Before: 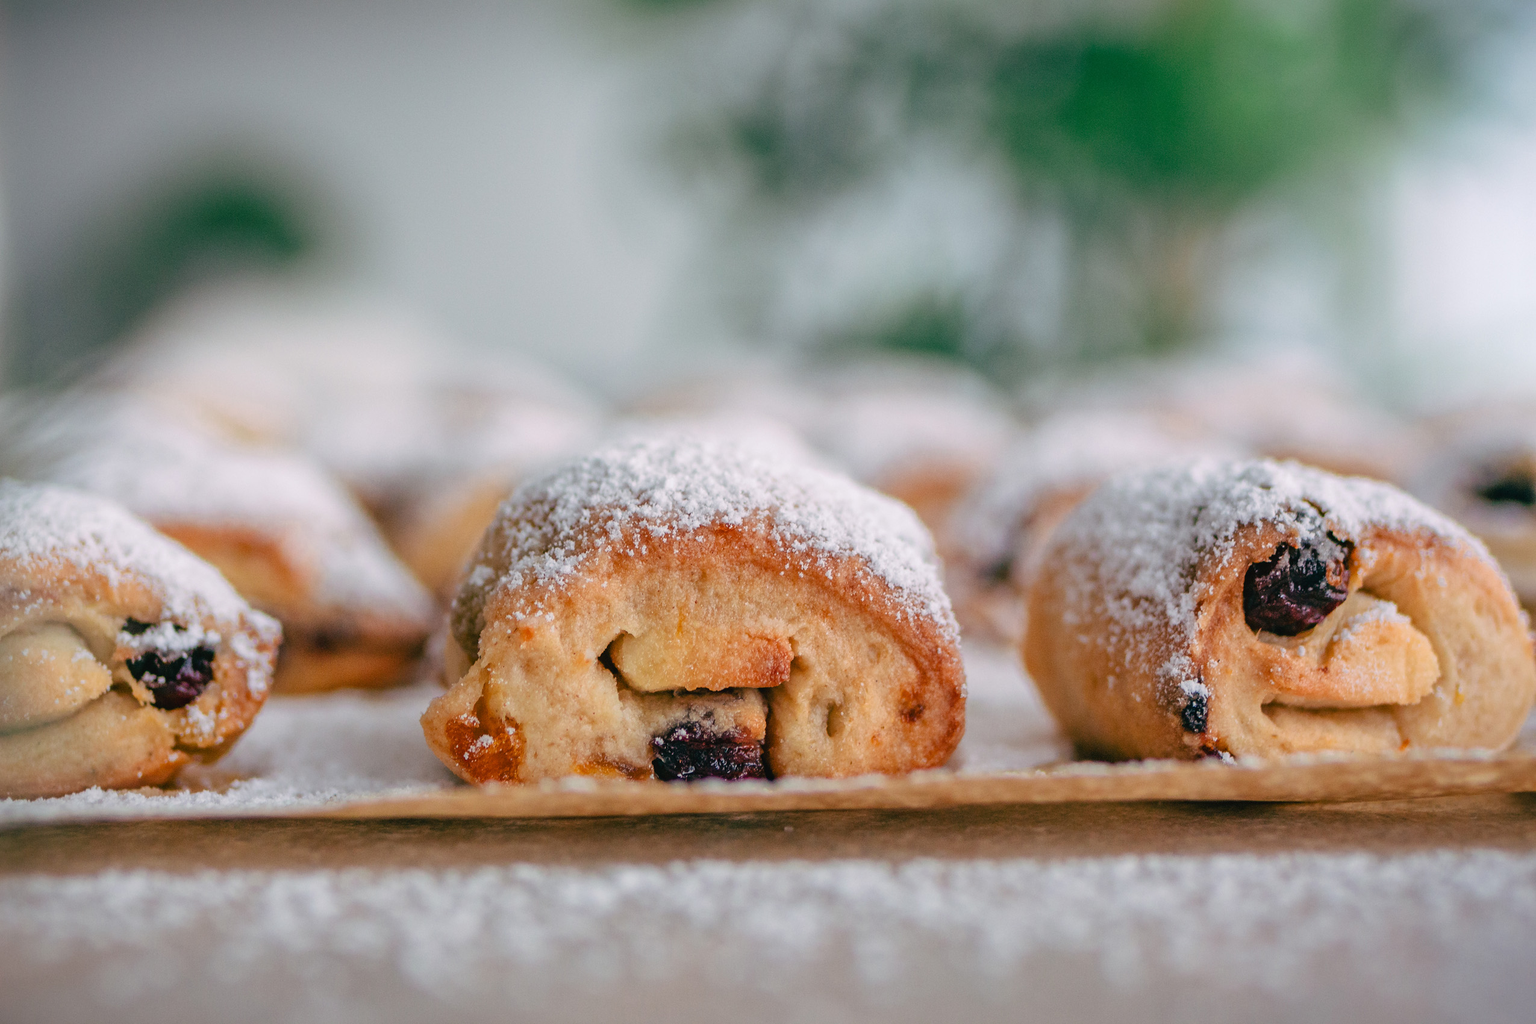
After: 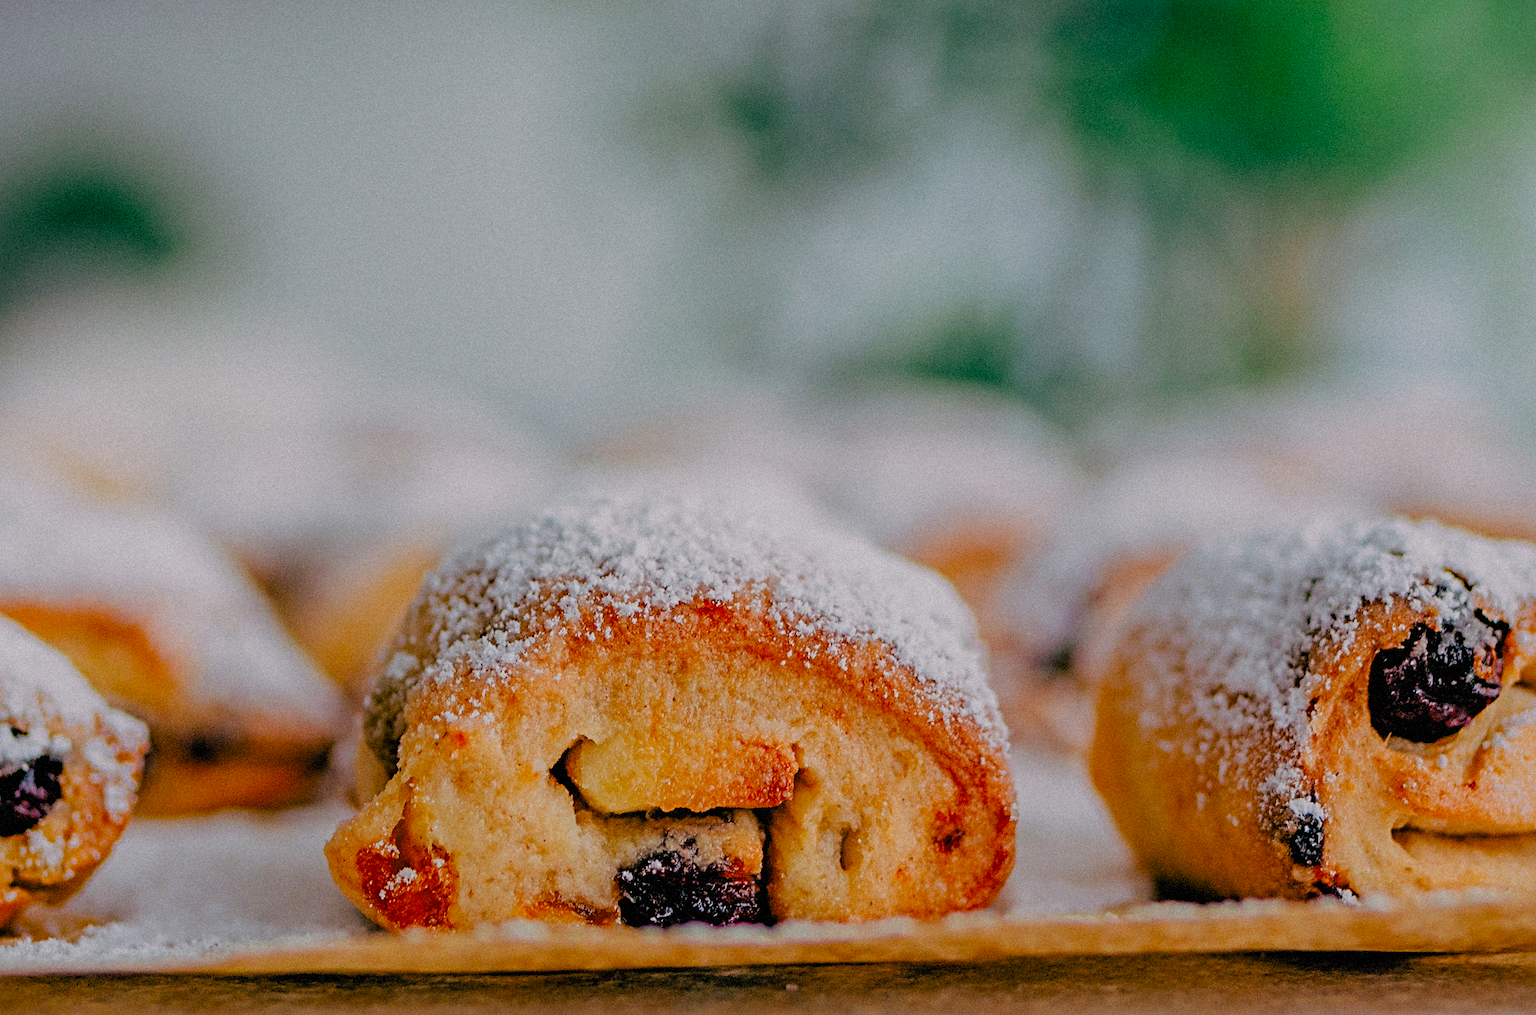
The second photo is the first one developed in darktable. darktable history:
grain: mid-tones bias 0%
crop and rotate: left 10.77%, top 5.1%, right 10.41%, bottom 16.76%
filmic rgb: black relative exposure -4.4 EV, white relative exposure 5 EV, threshold 3 EV, hardness 2.23, latitude 40.06%, contrast 1.15, highlights saturation mix 10%, shadows ↔ highlights balance 1.04%, preserve chrominance RGB euclidean norm (legacy), color science v4 (2020), enable highlight reconstruction true
sharpen: radius 4.883
